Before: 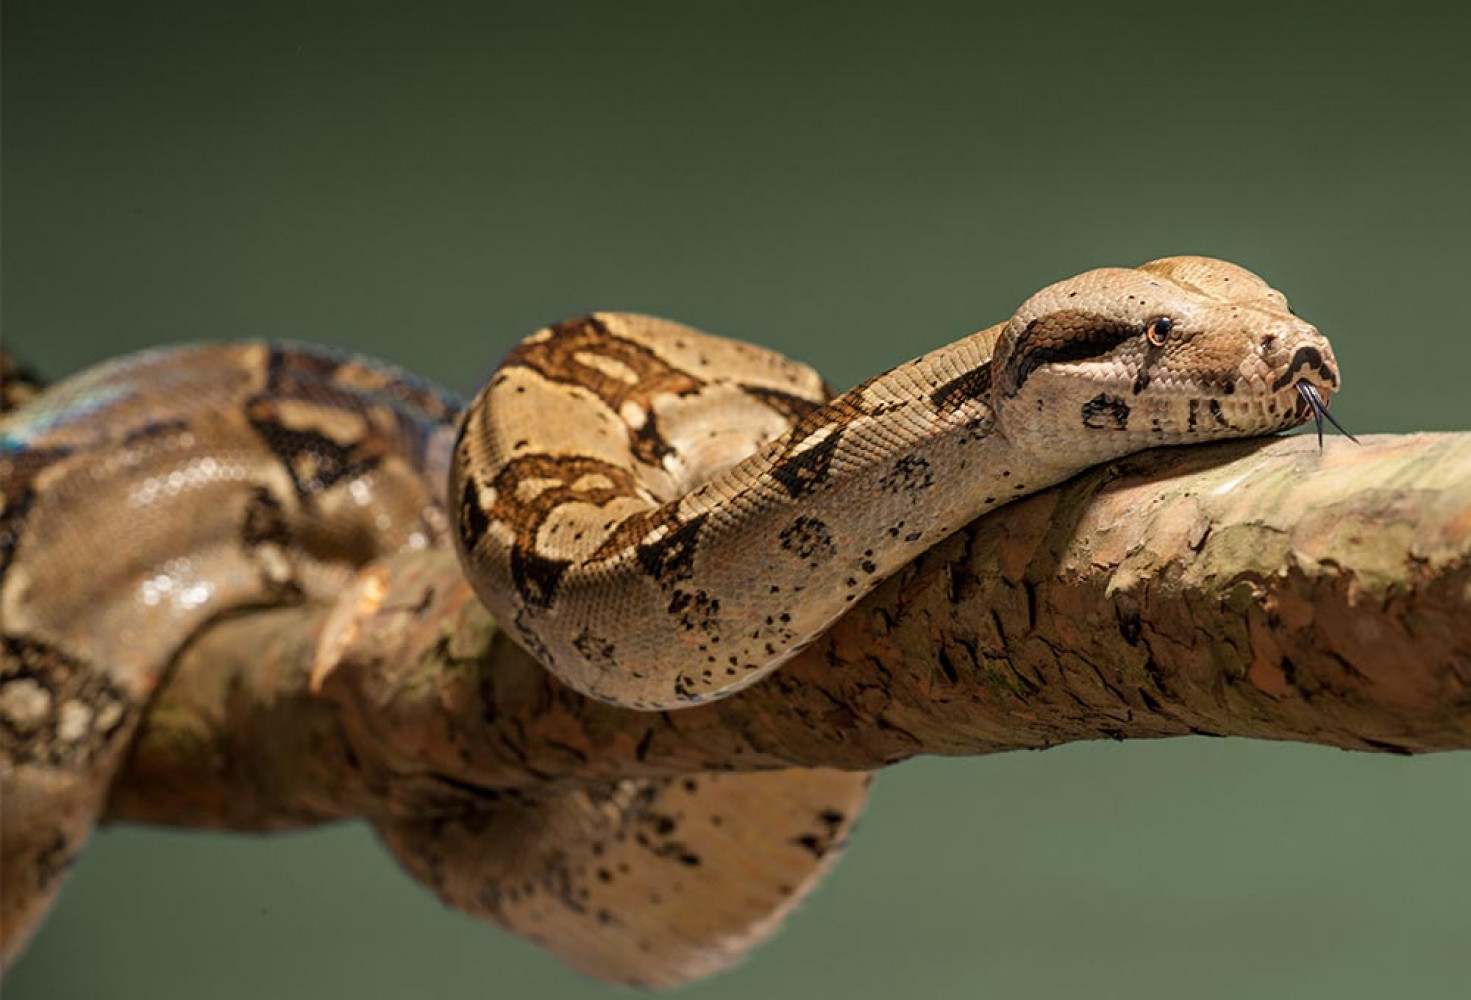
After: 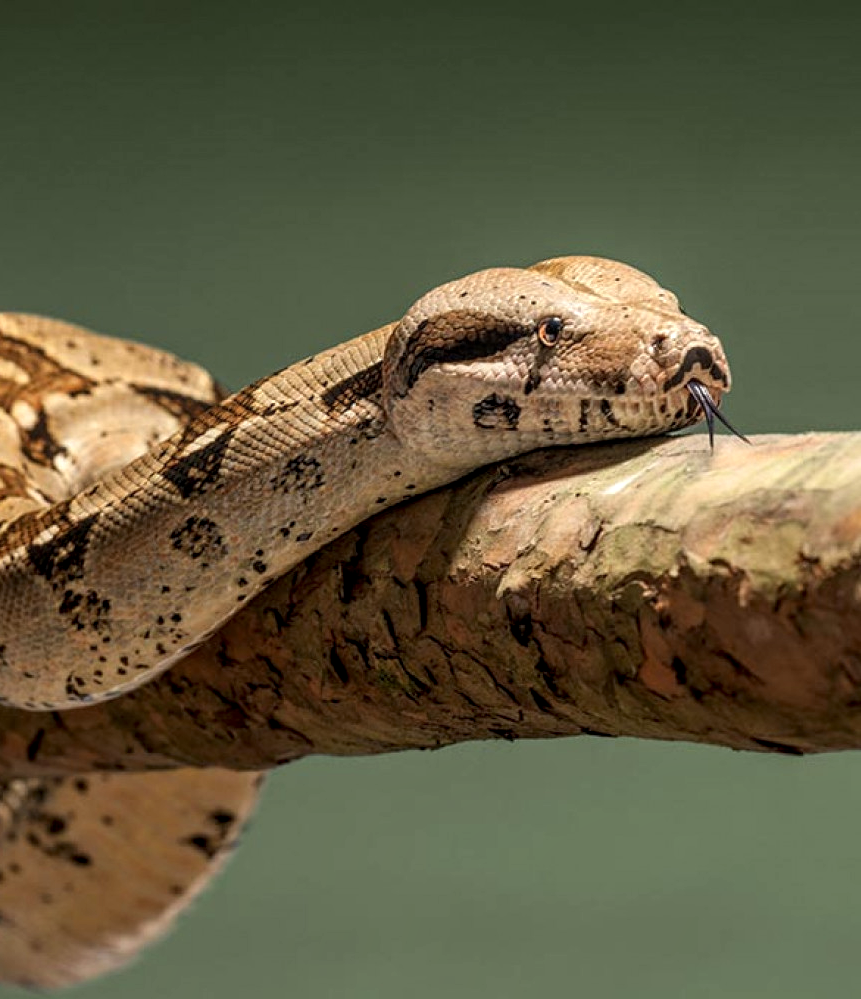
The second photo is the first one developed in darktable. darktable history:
crop: left 41.402%
local contrast: detail 130%
